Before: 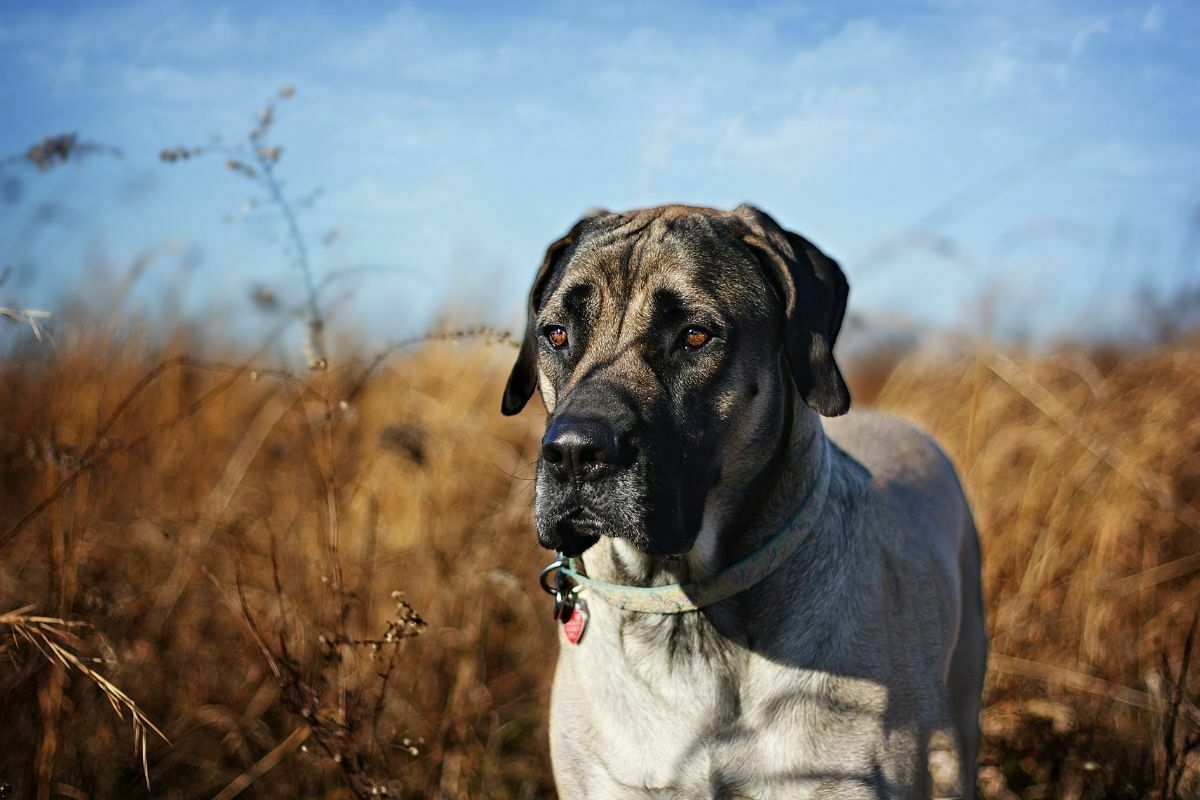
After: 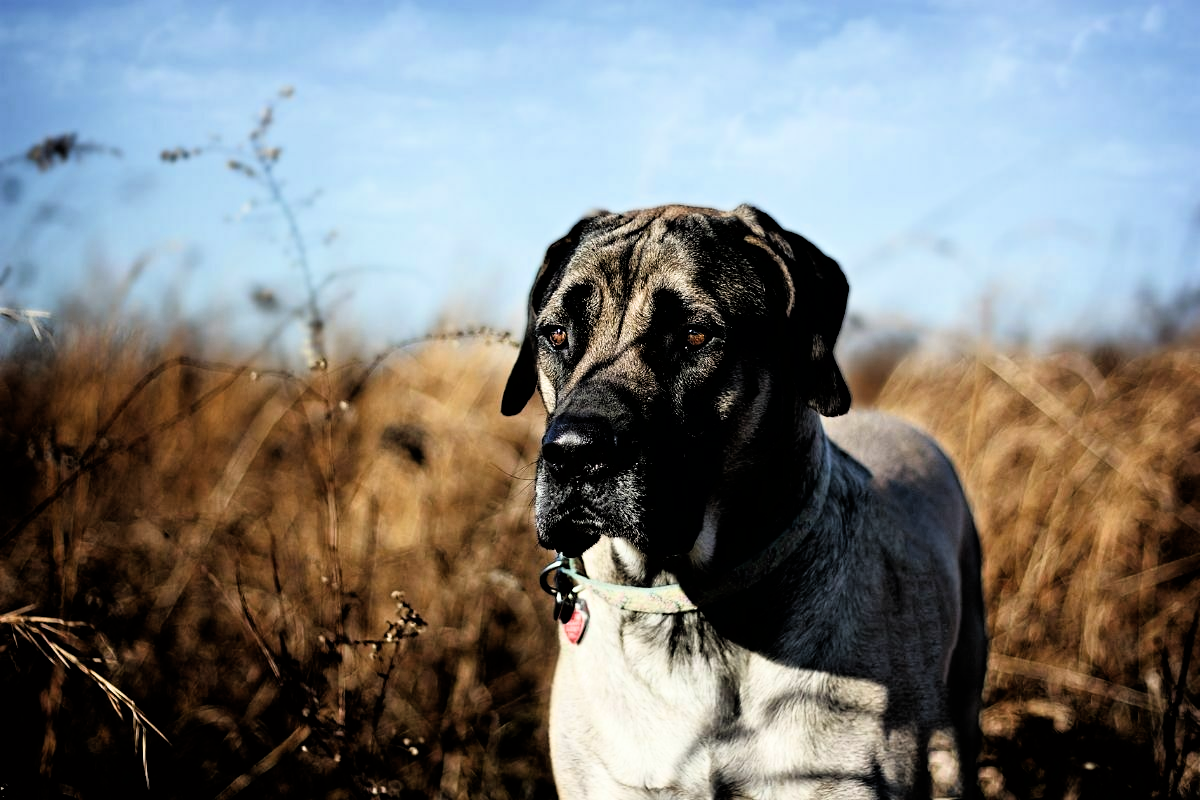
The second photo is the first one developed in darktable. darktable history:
filmic rgb: black relative exposure -3.61 EV, white relative exposure 2.11 EV, hardness 3.62
tone equalizer: -8 EV -0.001 EV, -7 EV 0.004 EV, -6 EV -0.042 EV, -5 EV 0.012 EV, -4 EV -0.015 EV, -3 EV 0.036 EV, -2 EV -0.07 EV, -1 EV -0.269 EV, +0 EV -0.573 EV, edges refinement/feathering 500, mask exposure compensation -1.57 EV, preserve details no
